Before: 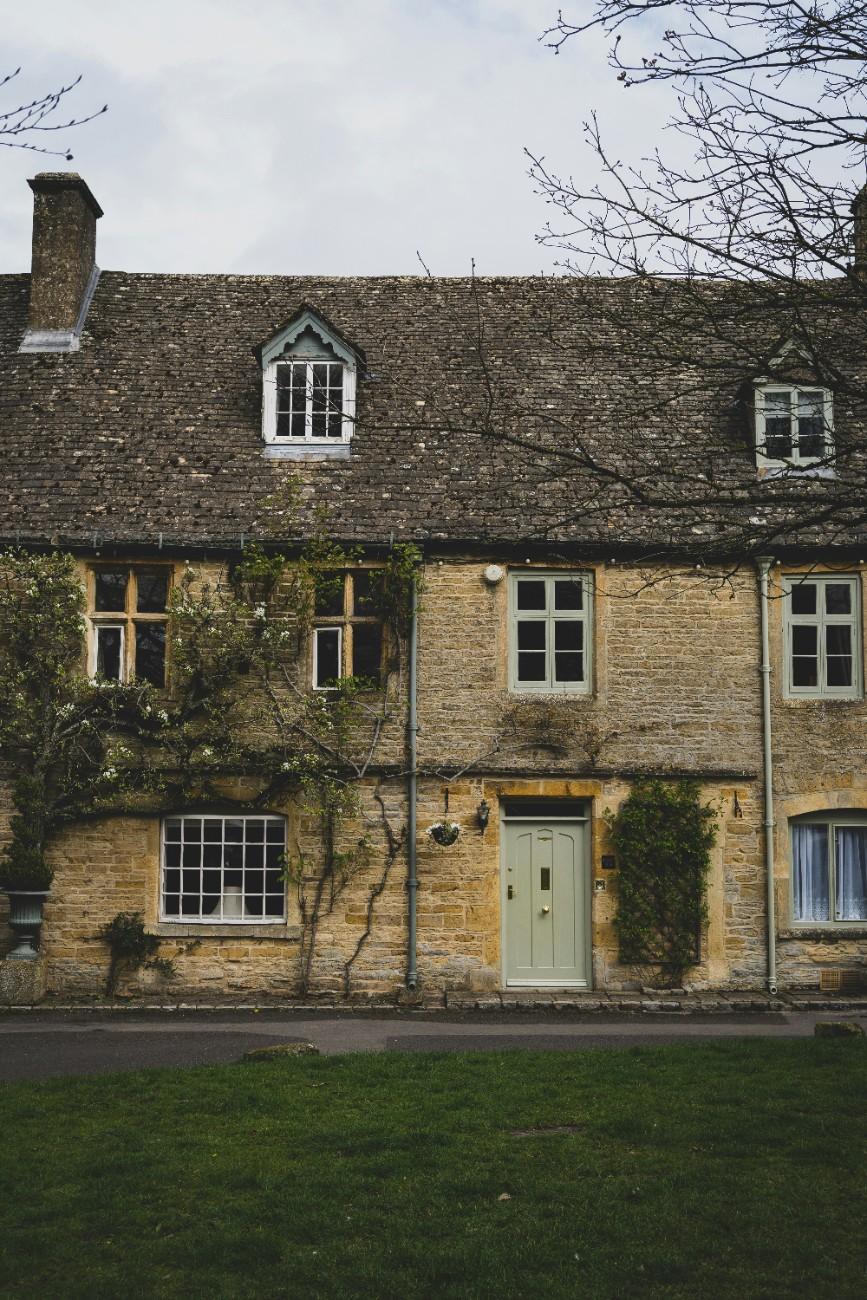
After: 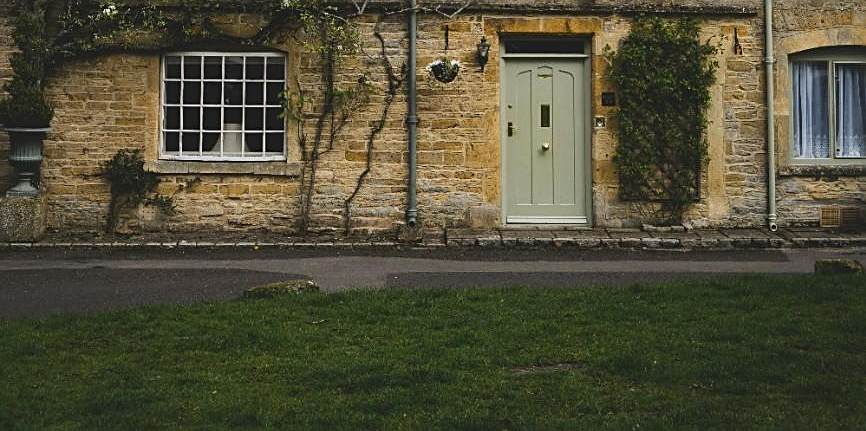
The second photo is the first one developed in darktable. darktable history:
crop and rotate: top 58.735%, bottom 8.068%
sharpen: on, module defaults
